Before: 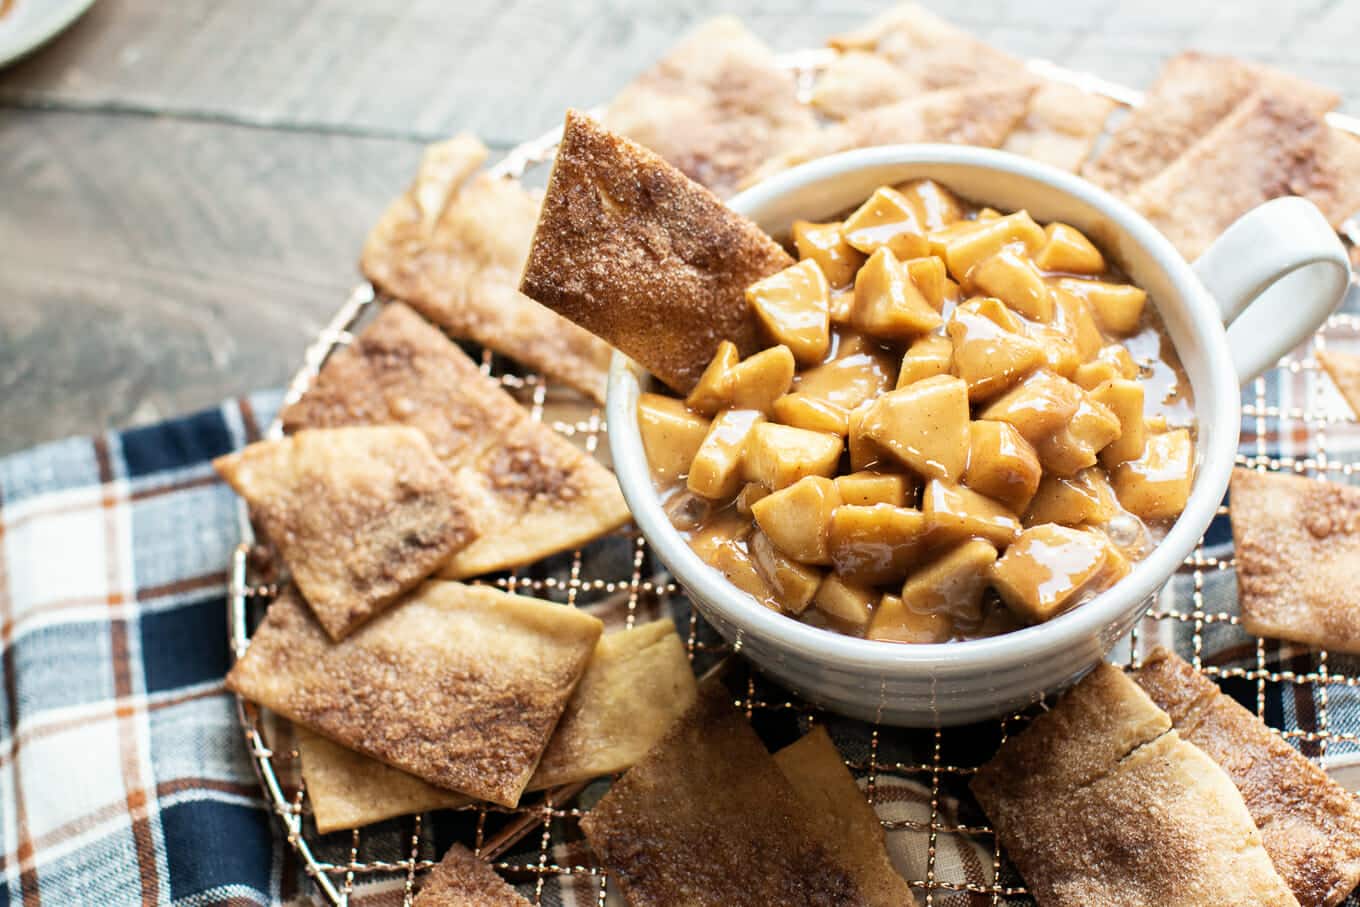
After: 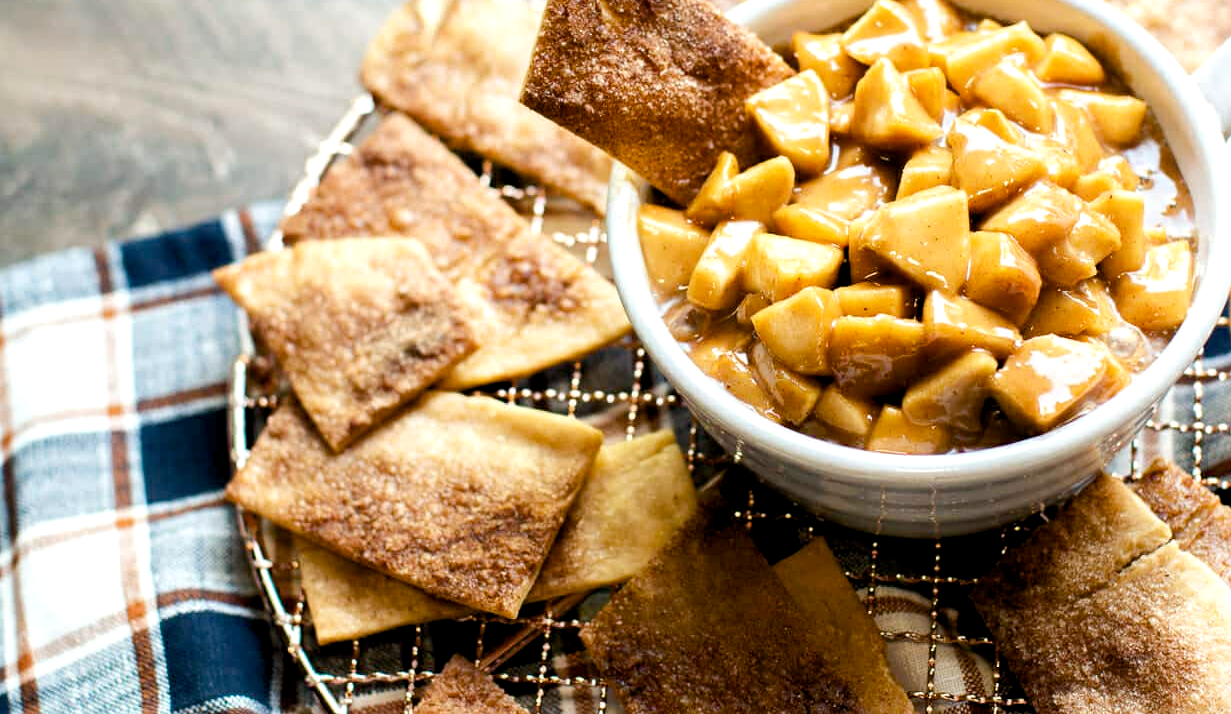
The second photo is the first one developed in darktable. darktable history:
crop: top 20.916%, right 9.437%, bottom 0.316%
color balance rgb: global offset › luminance -0.51%, perceptual saturation grading › global saturation 27.53%, perceptual saturation grading › highlights -25%, perceptual saturation grading › shadows 25%, perceptual brilliance grading › highlights 6.62%, perceptual brilliance grading › mid-tones 17.07%, perceptual brilliance grading › shadows -5.23%
